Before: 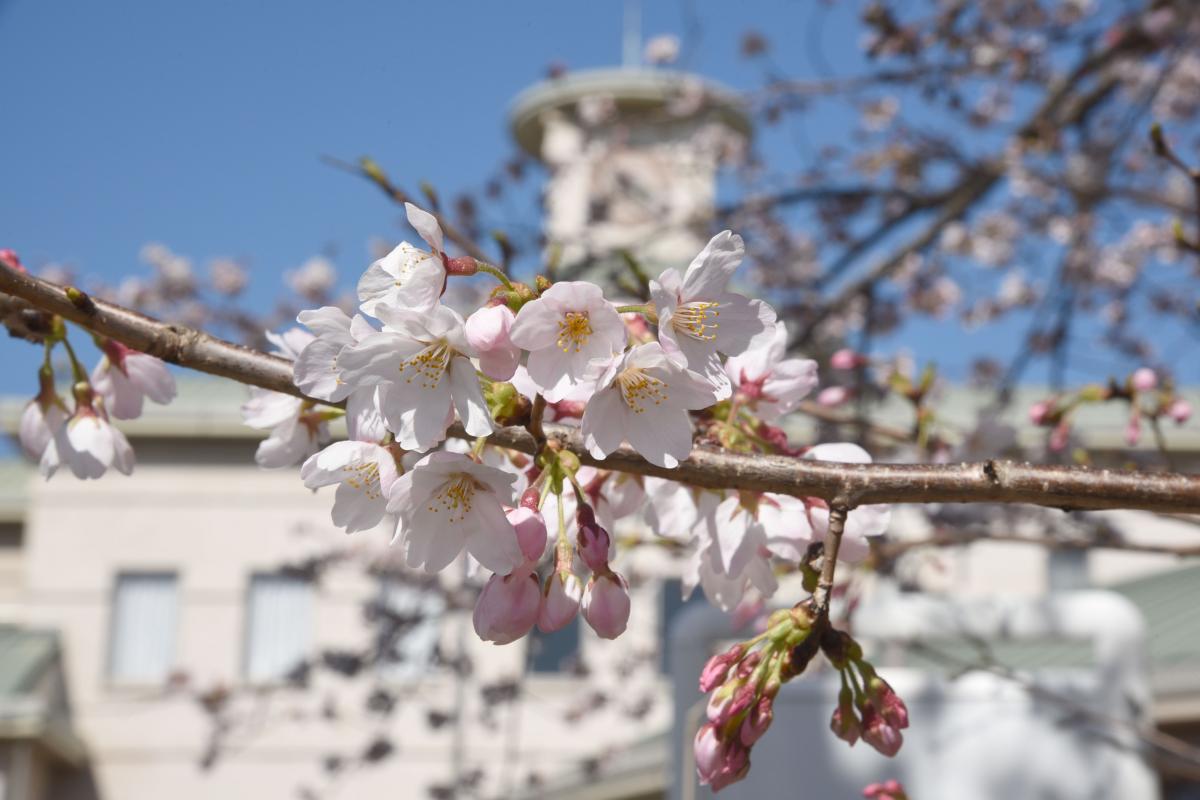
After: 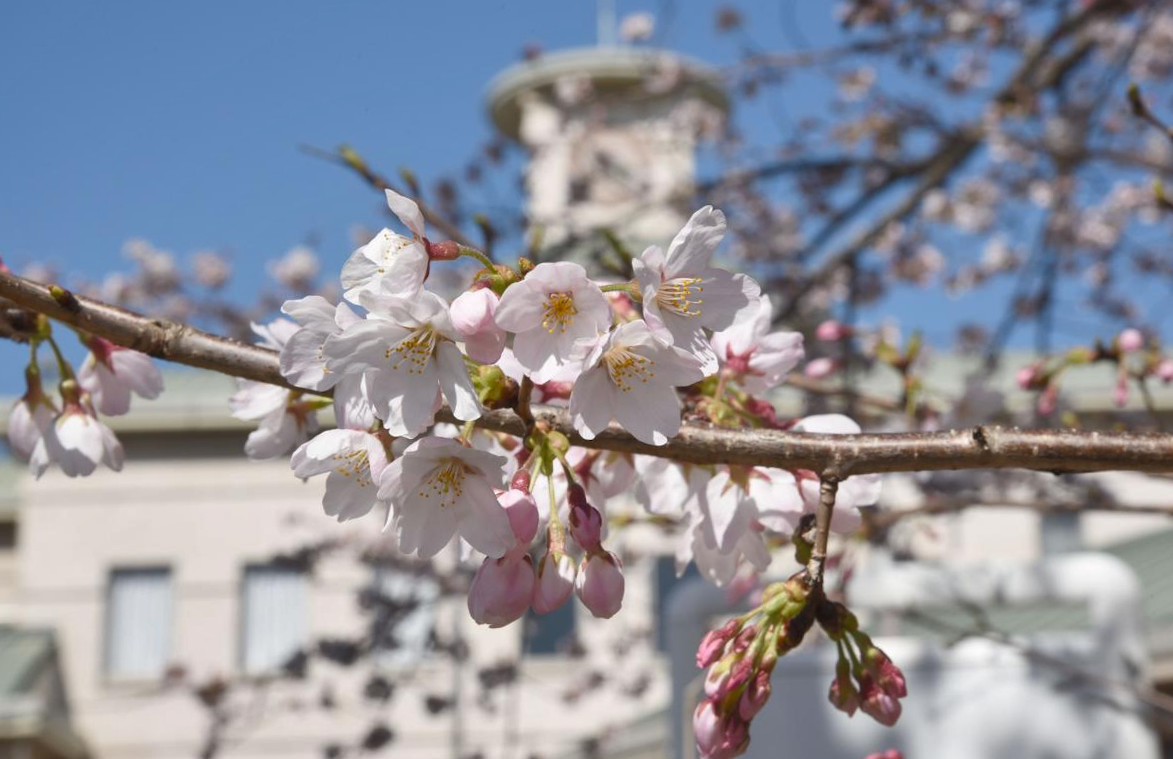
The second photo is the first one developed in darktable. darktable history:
shadows and highlights: low approximation 0.01, soften with gaussian
rotate and perspective: rotation -2°, crop left 0.022, crop right 0.978, crop top 0.049, crop bottom 0.951
